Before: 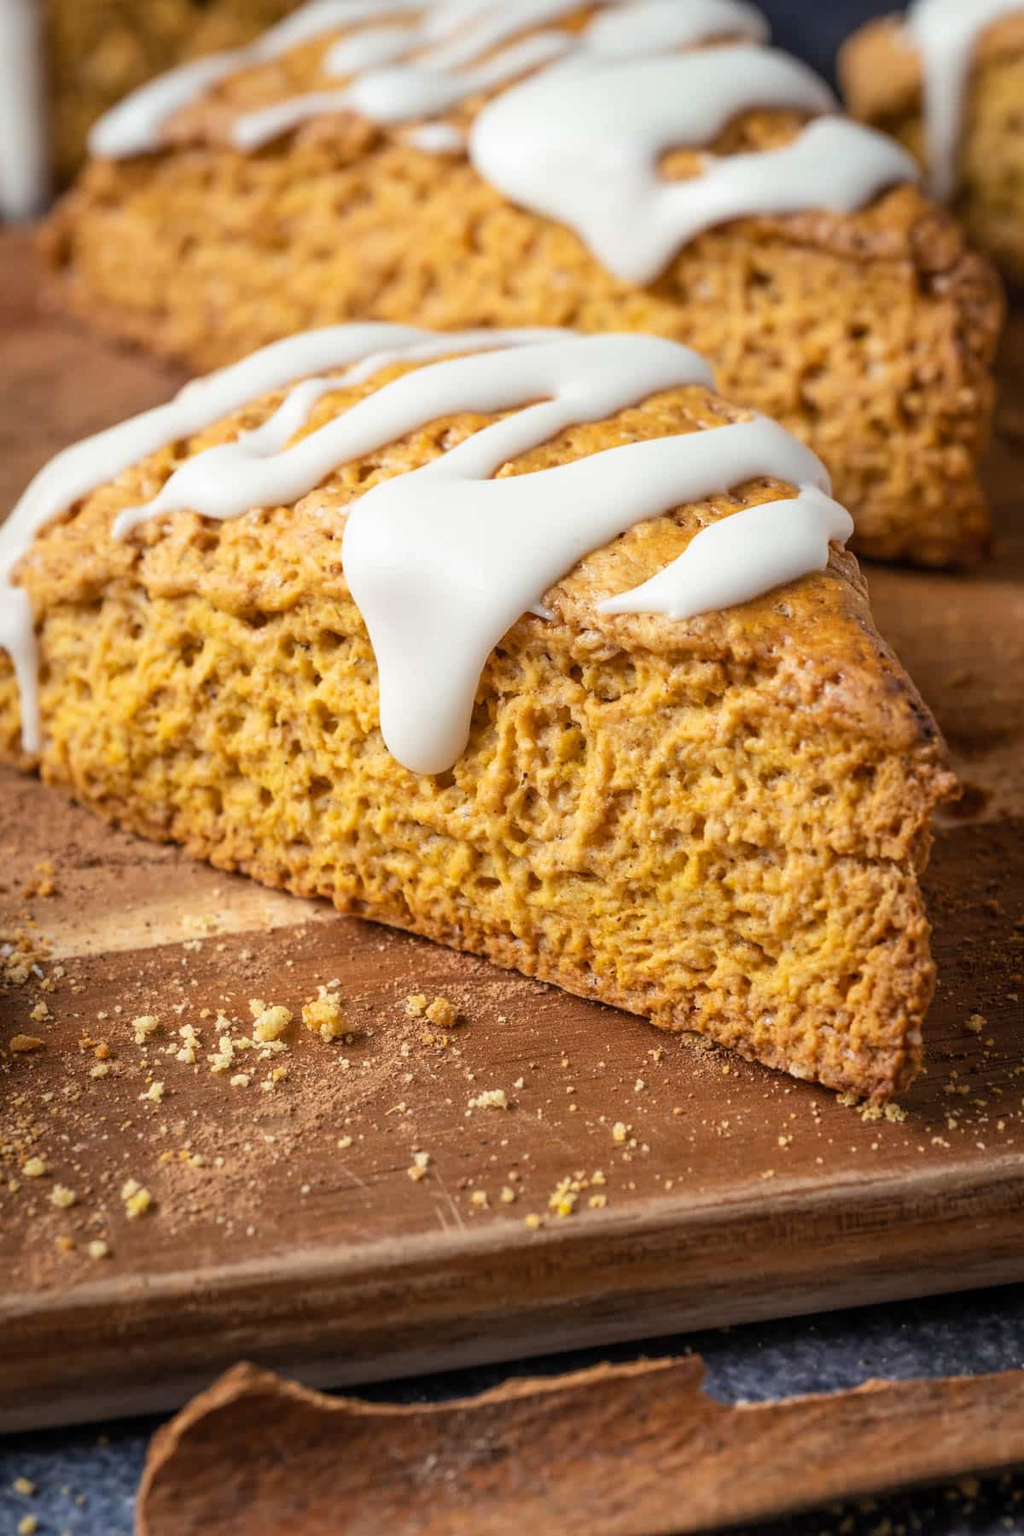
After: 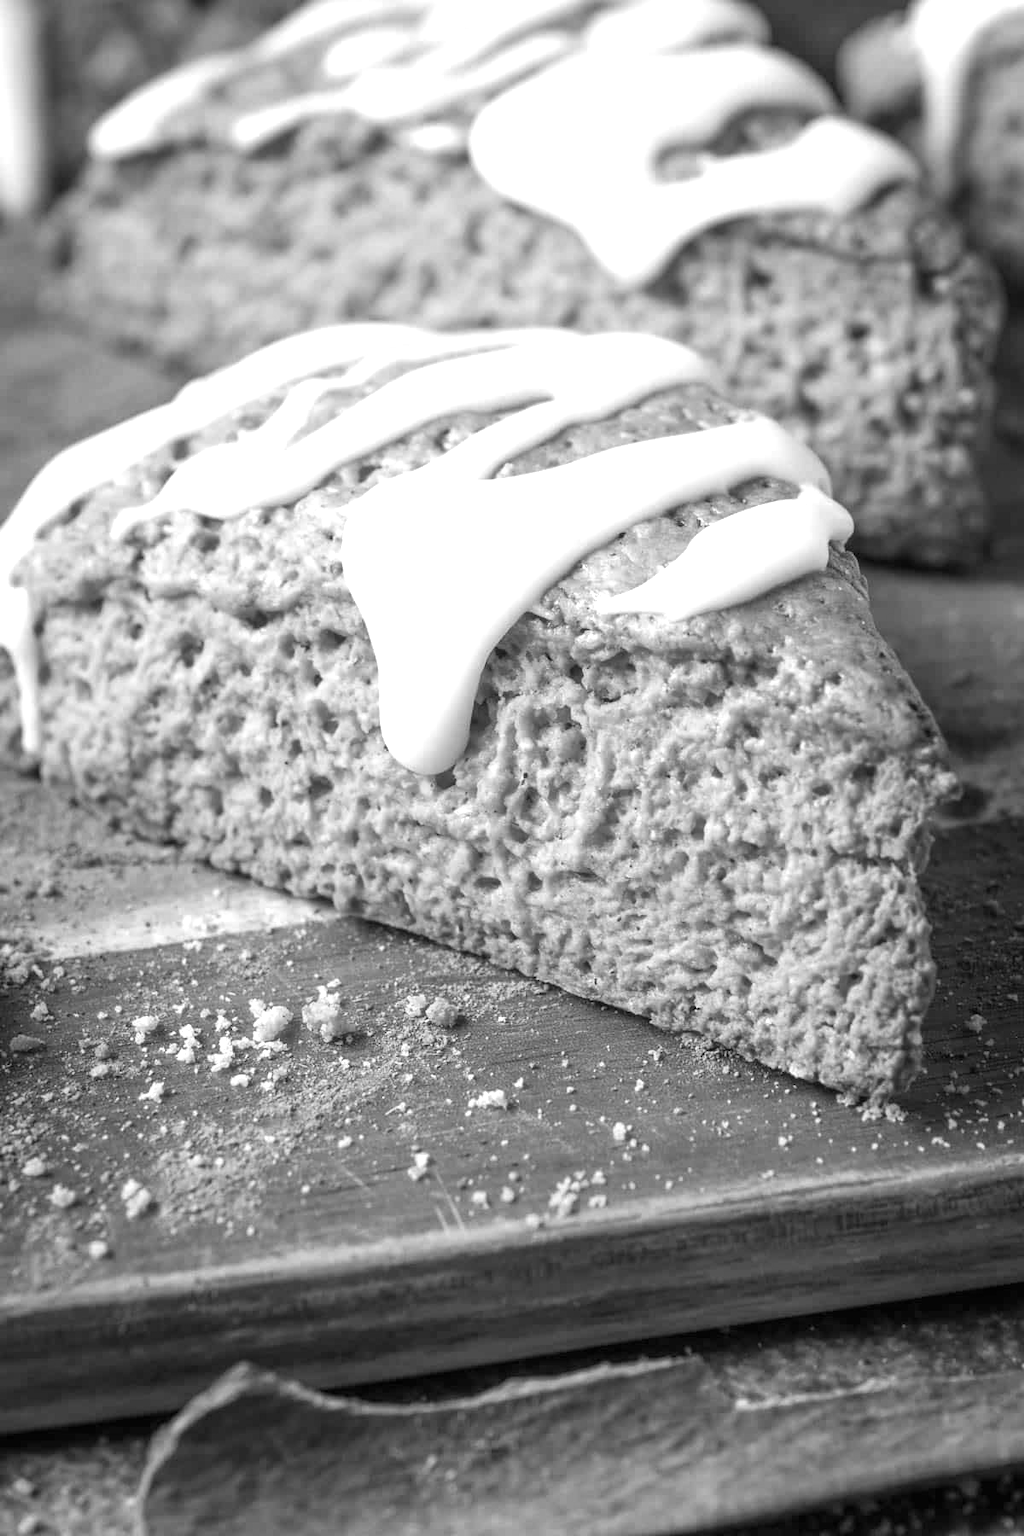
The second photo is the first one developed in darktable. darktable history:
color calibration: output gray [0.246, 0.254, 0.501, 0], gray › normalize channels true, illuminant same as pipeline (D50), adaptation XYZ, x 0.346, y 0.359, gamut compression 0
exposure: black level correction 0, exposure 0.95 EV, compensate exposure bias true, compensate highlight preservation false
